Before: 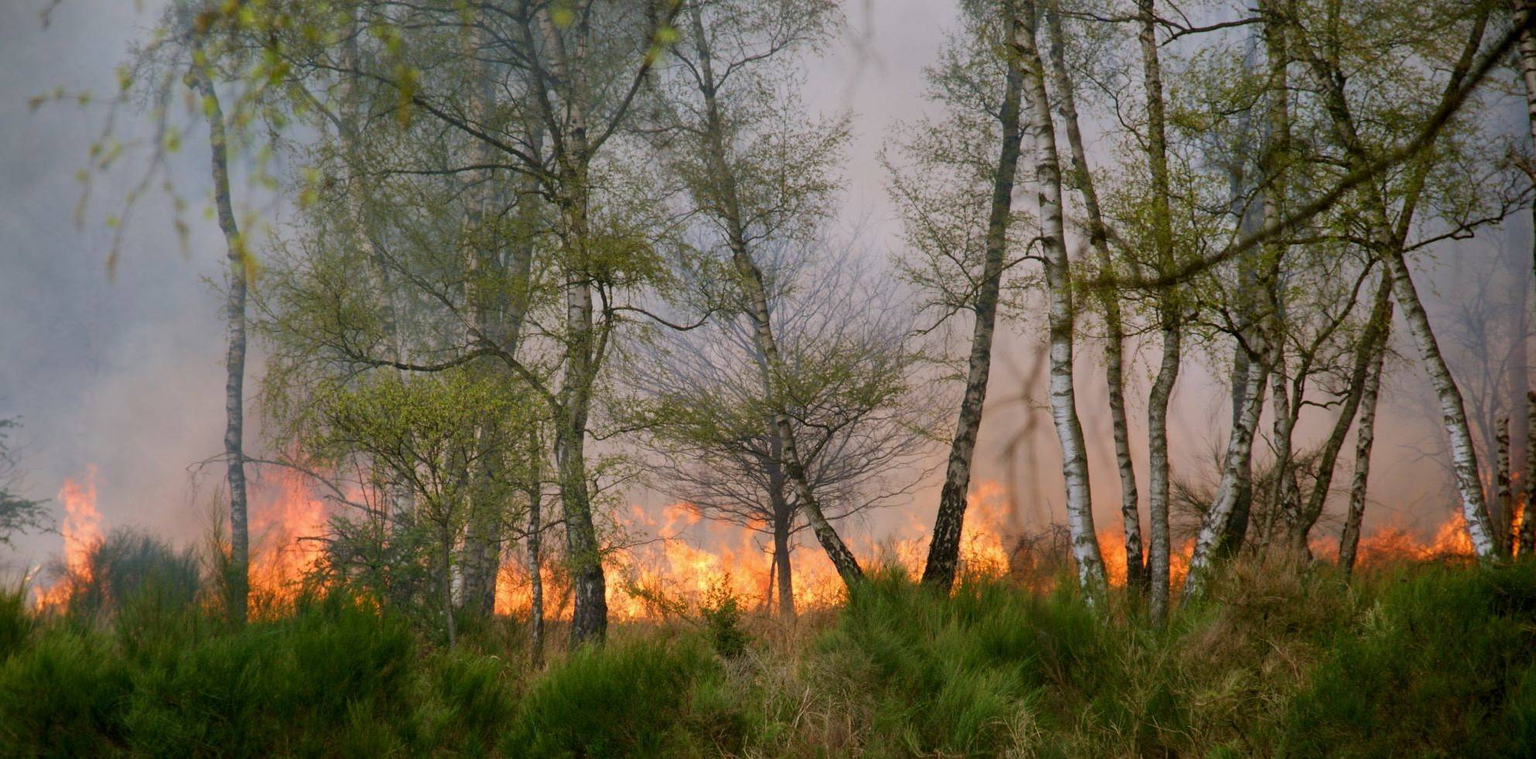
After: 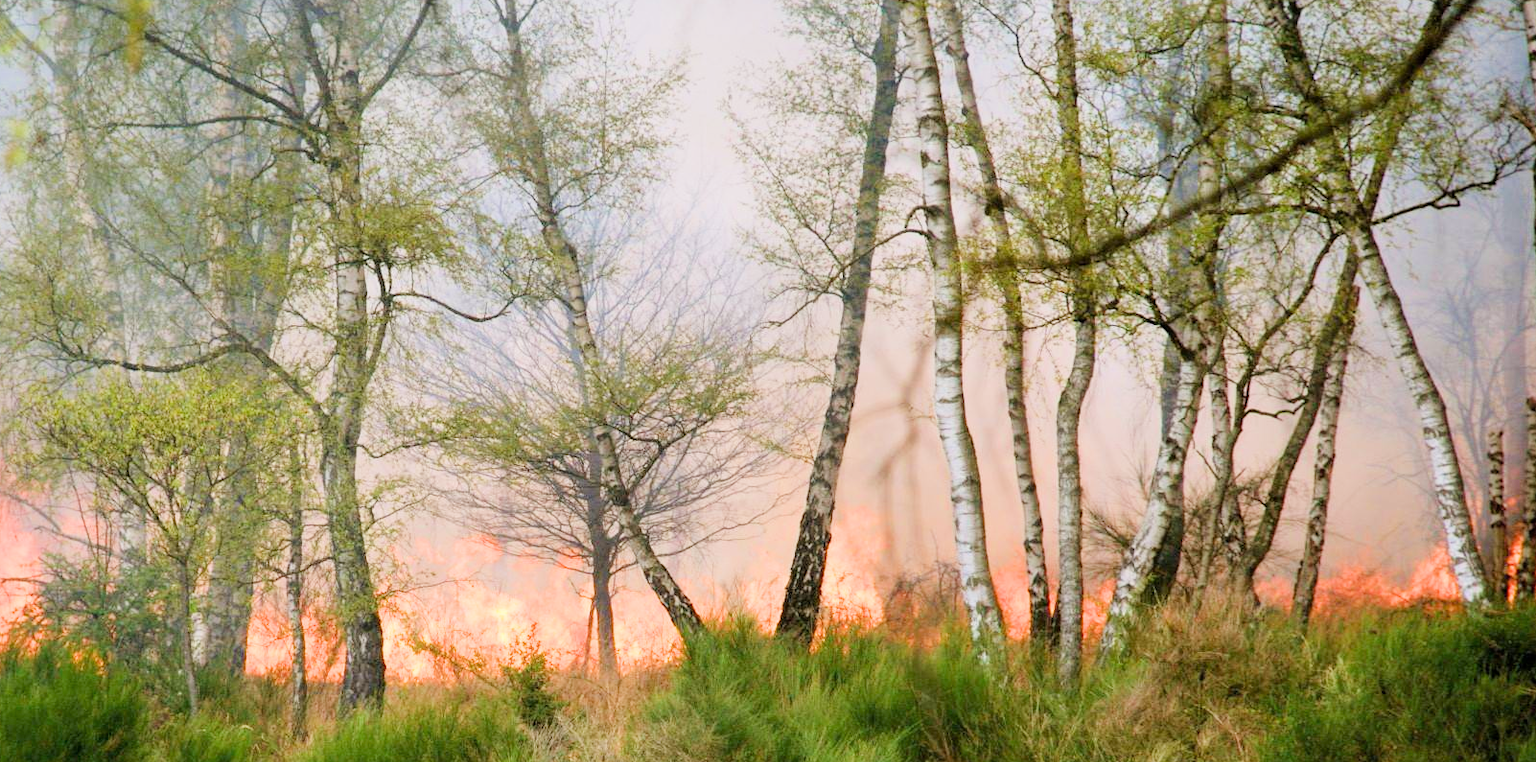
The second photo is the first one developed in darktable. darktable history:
exposure: black level correction 0, exposure 1.745 EV, compensate highlight preservation false
crop: left 19.314%, top 9.394%, right 0%, bottom 9.621%
filmic rgb: black relative exposure -7.65 EV, white relative exposure 4.56 EV, hardness 3.61
